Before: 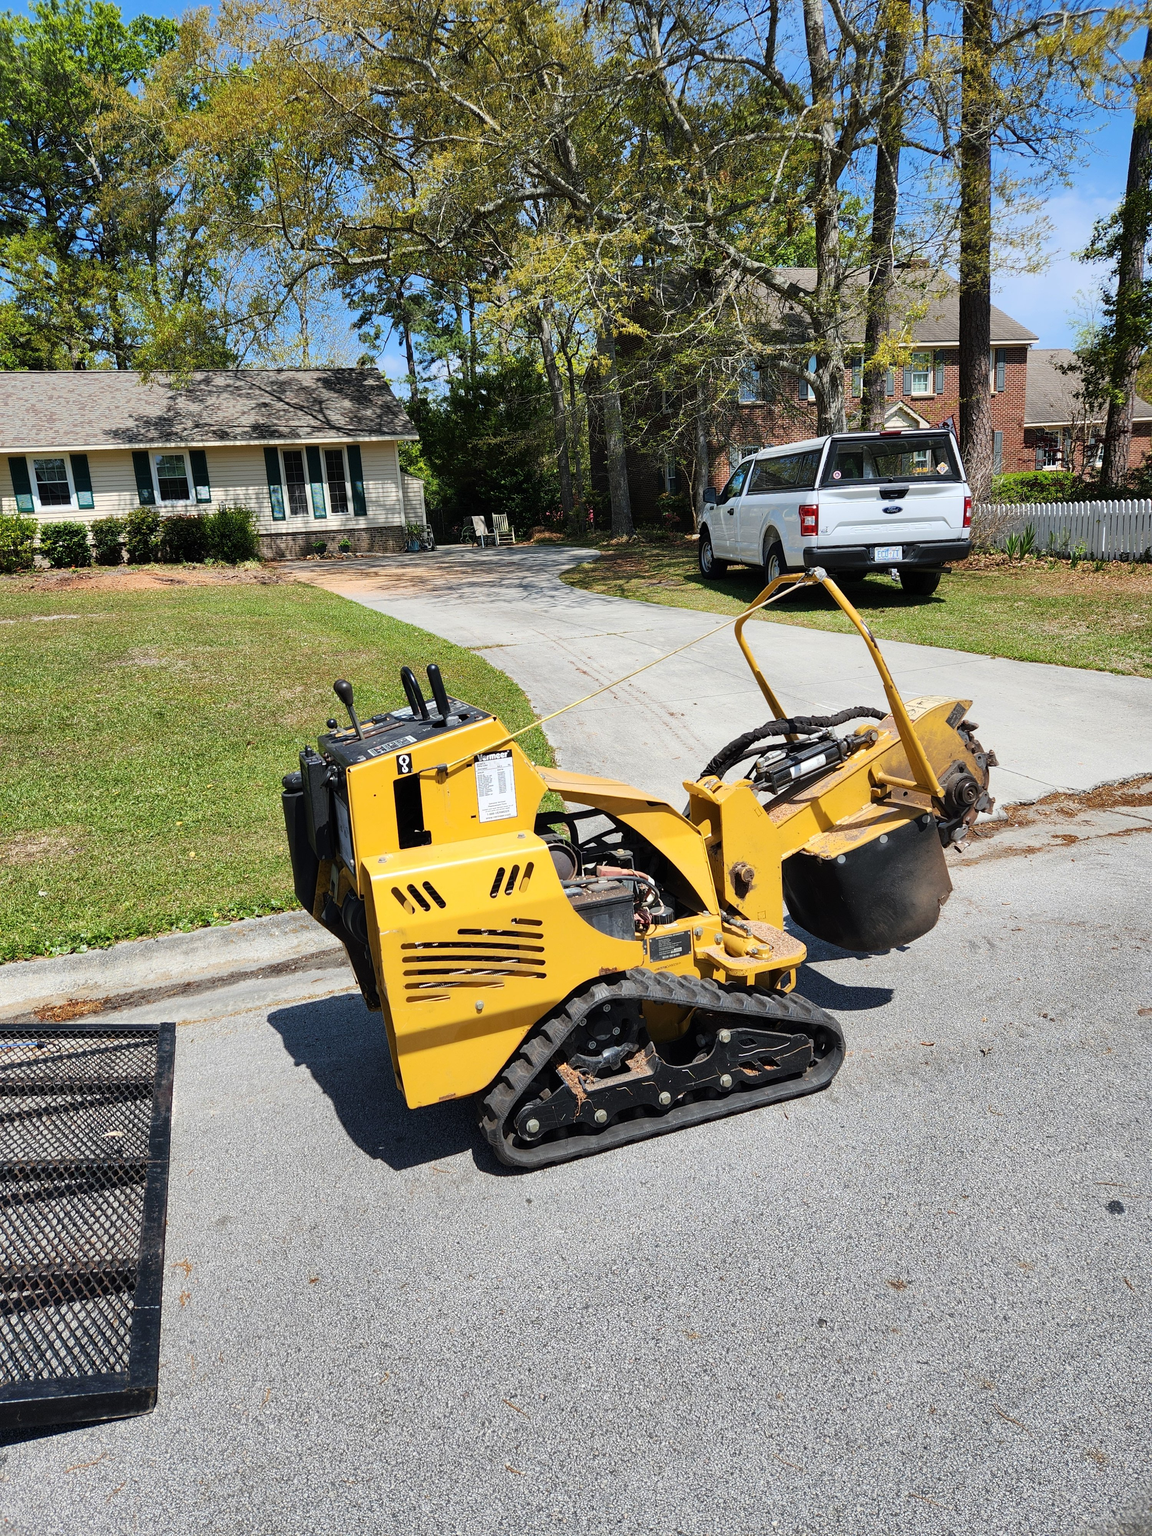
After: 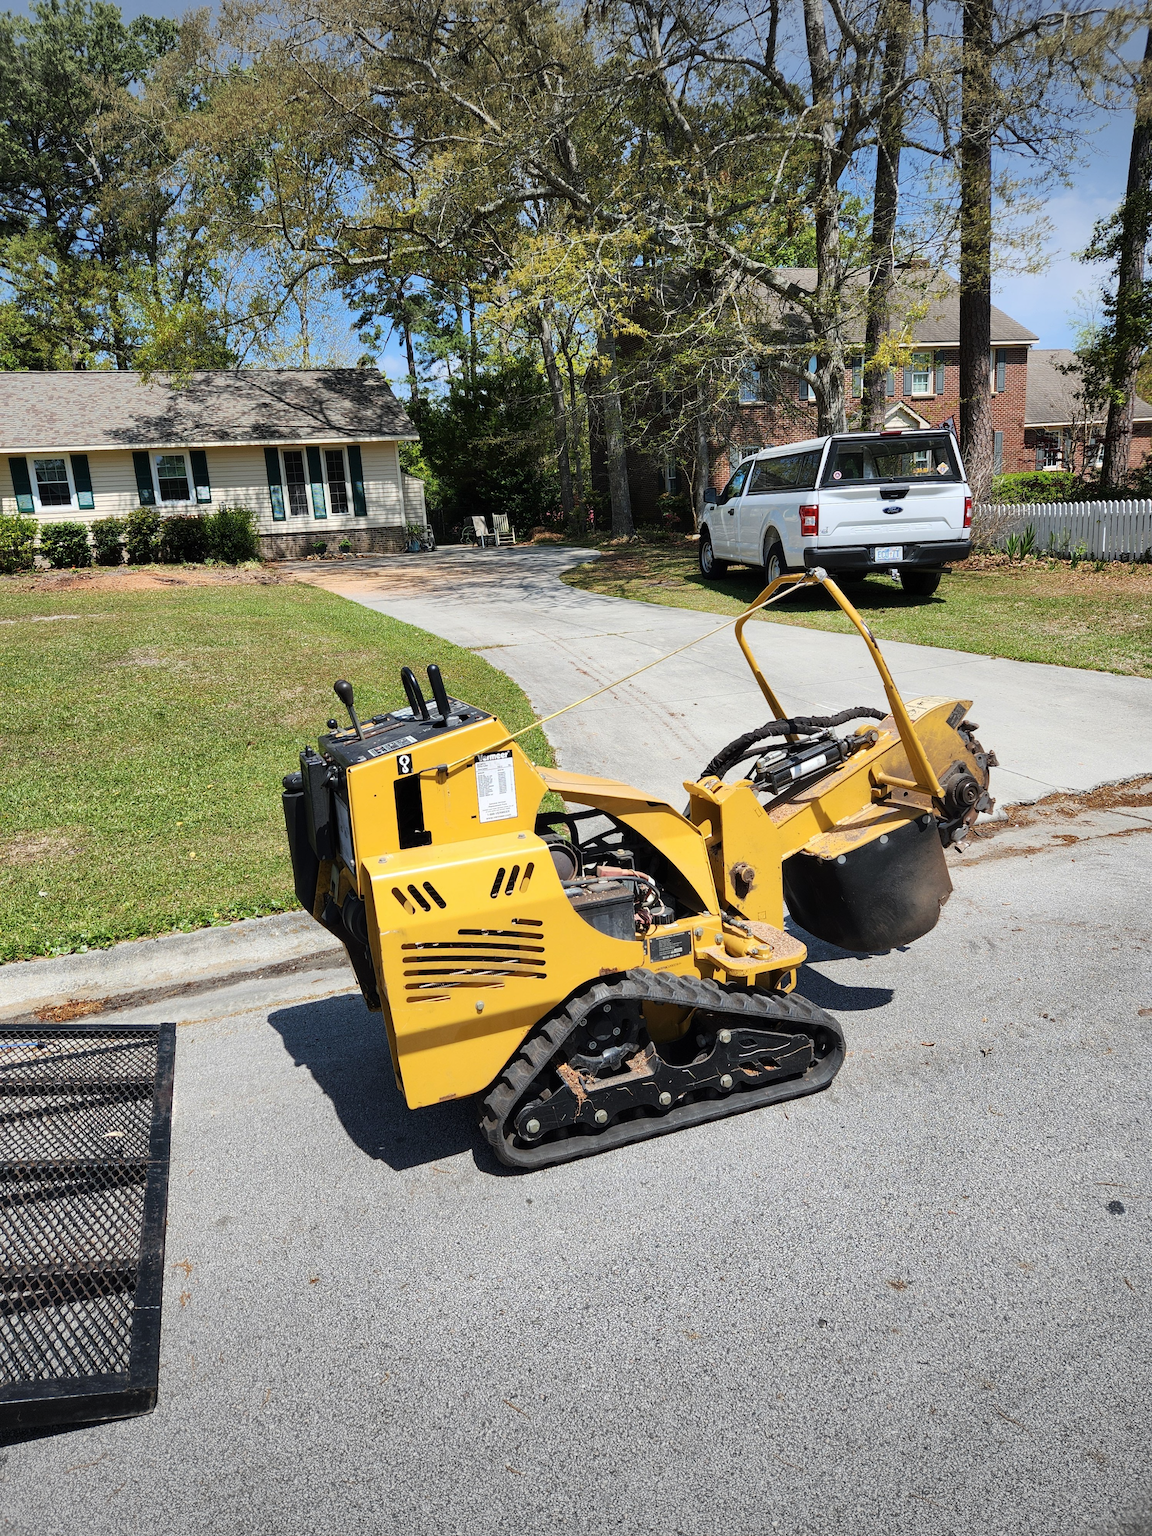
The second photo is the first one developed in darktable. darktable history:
contrast brightness saturation: saturation -0.05
vignetting: fall-off start 100%, brightness -0.282, width/height ratio 1.31
